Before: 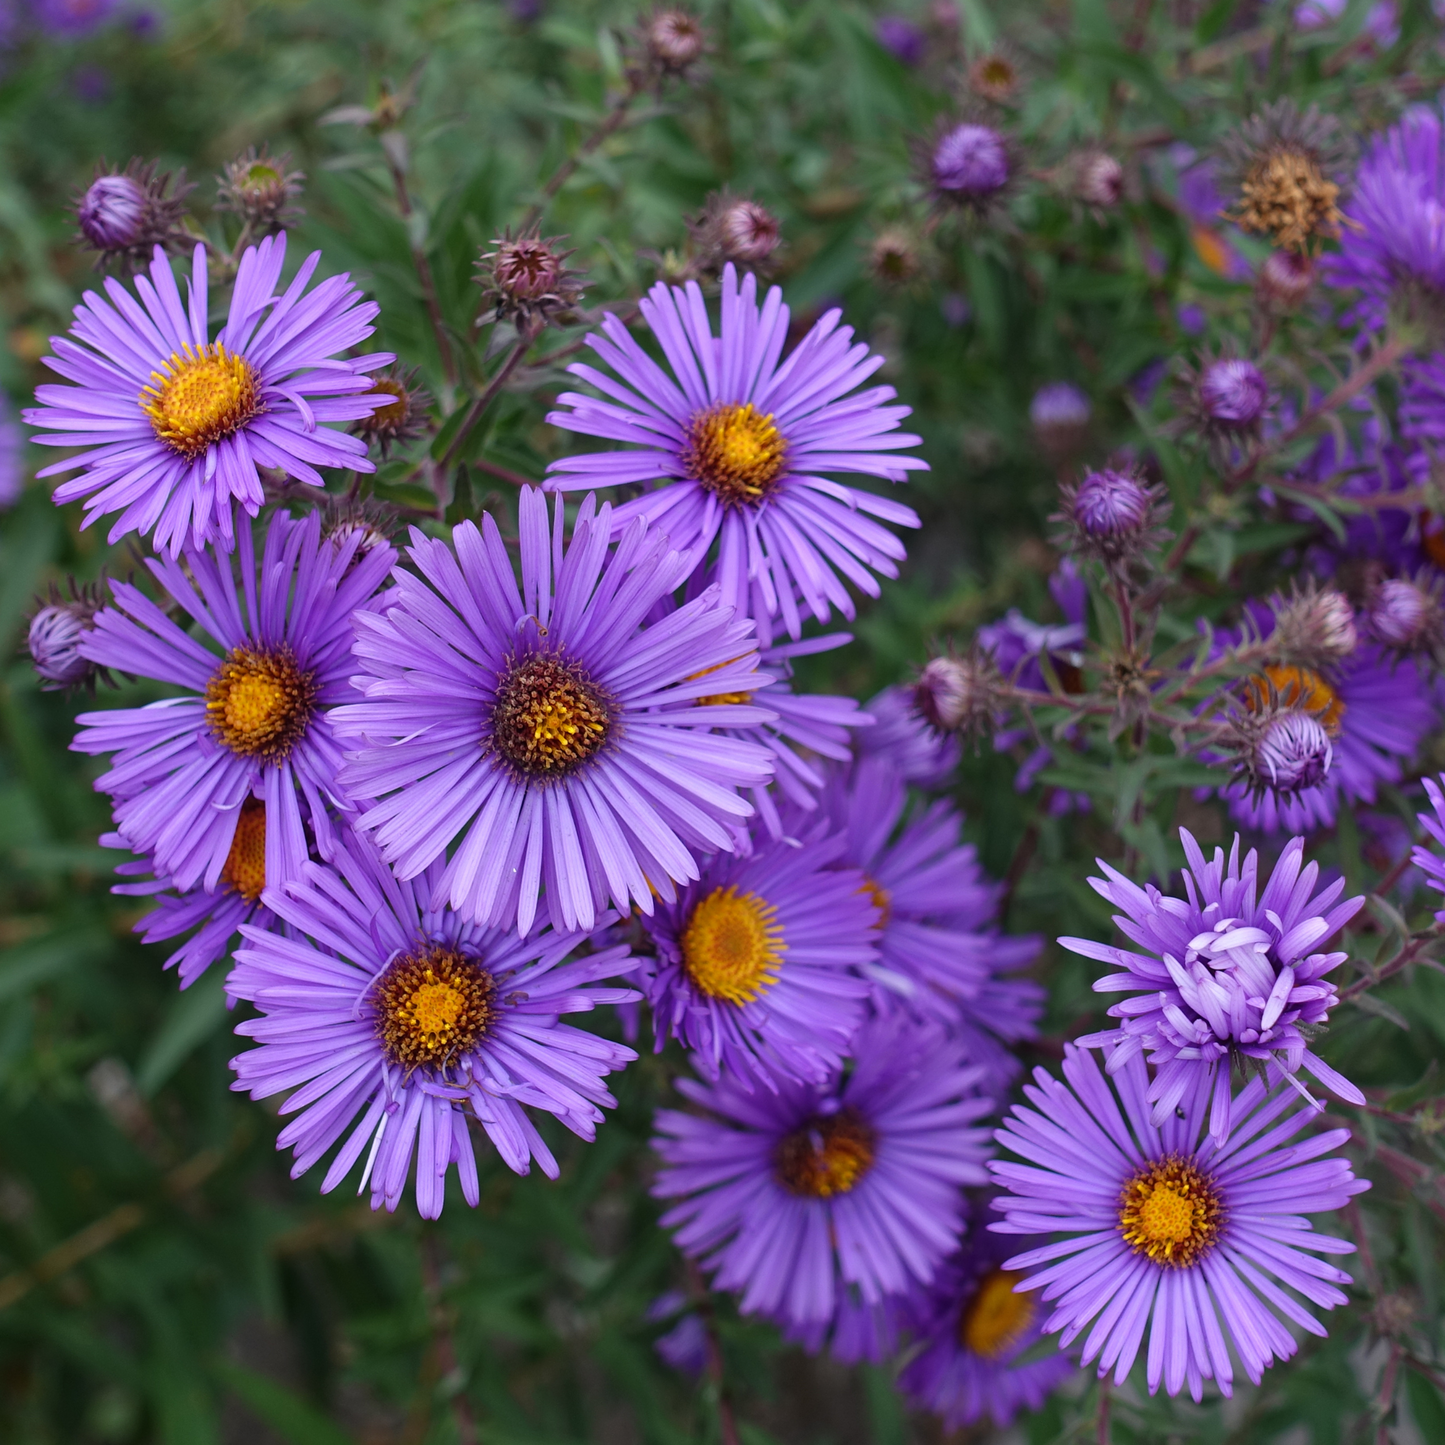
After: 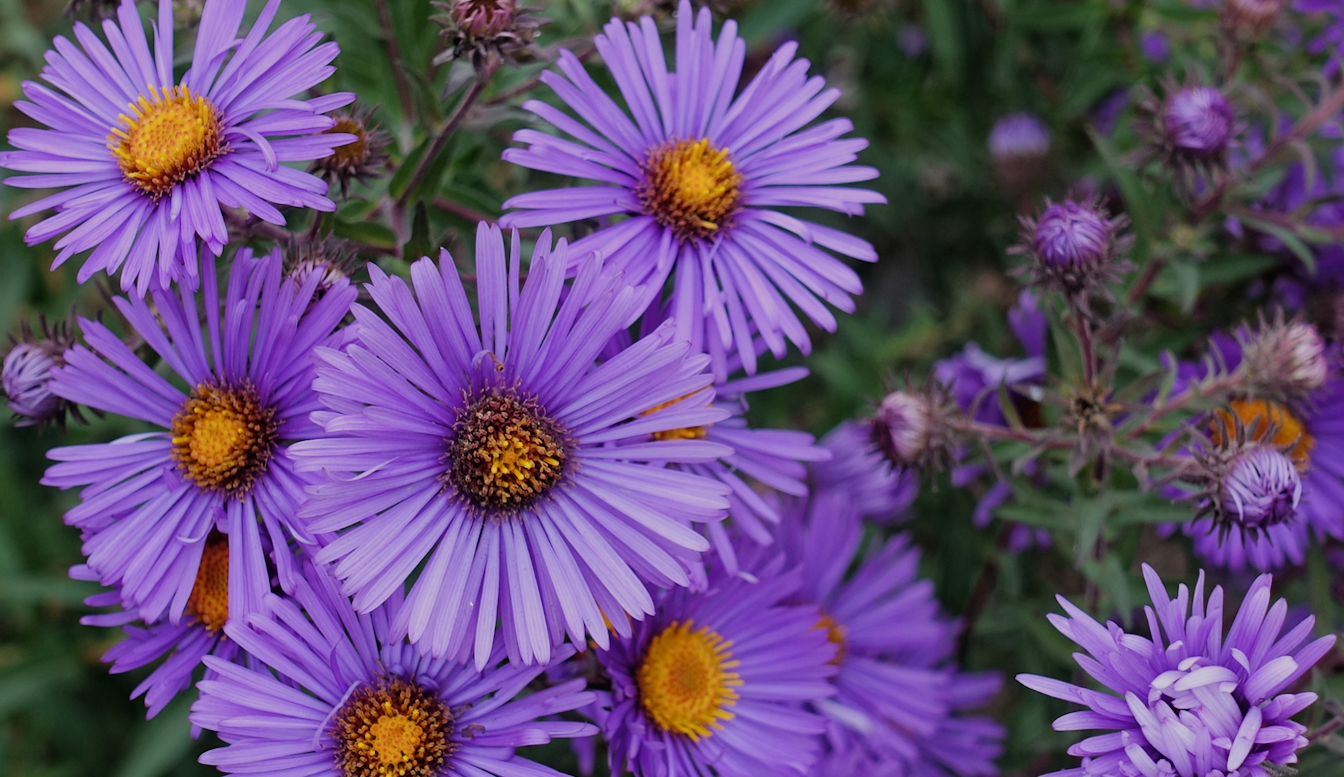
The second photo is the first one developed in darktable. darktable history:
filmic rgb: black relative exposure -7.65 EV, white relative exposure 4.56 EV, hardness 3.61
crop: left 1.744%, top 19.225%, right 5.069%, bottom 28.357%
rotate and perspective: lens shift (horizontal) -0.055, automatic cropping off
